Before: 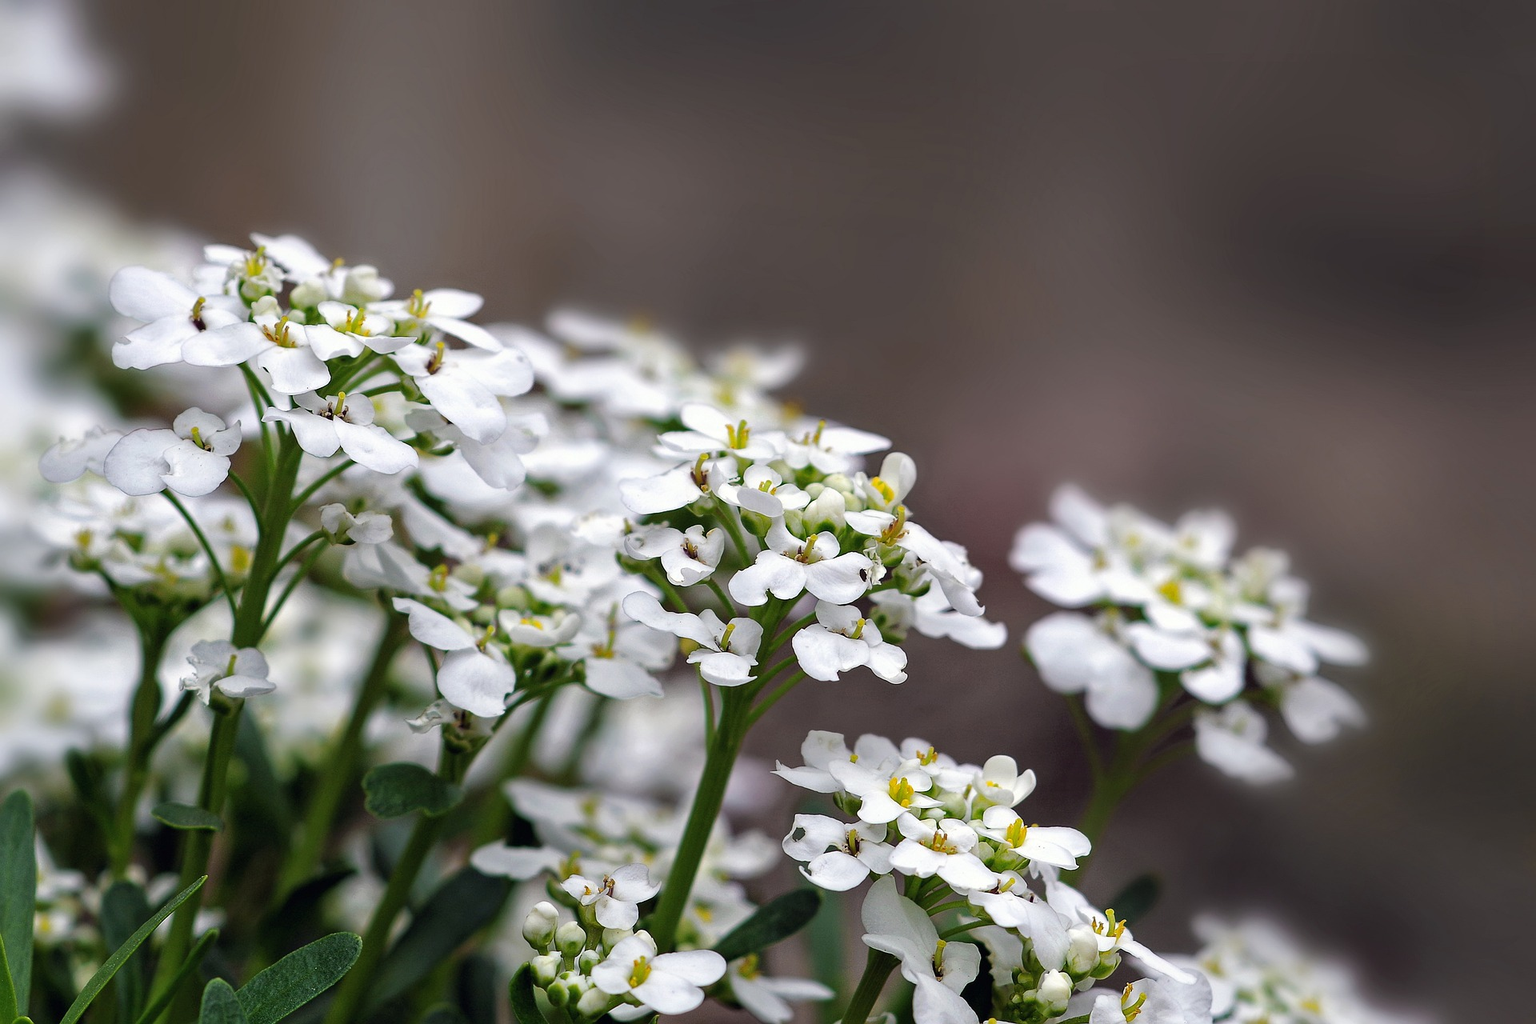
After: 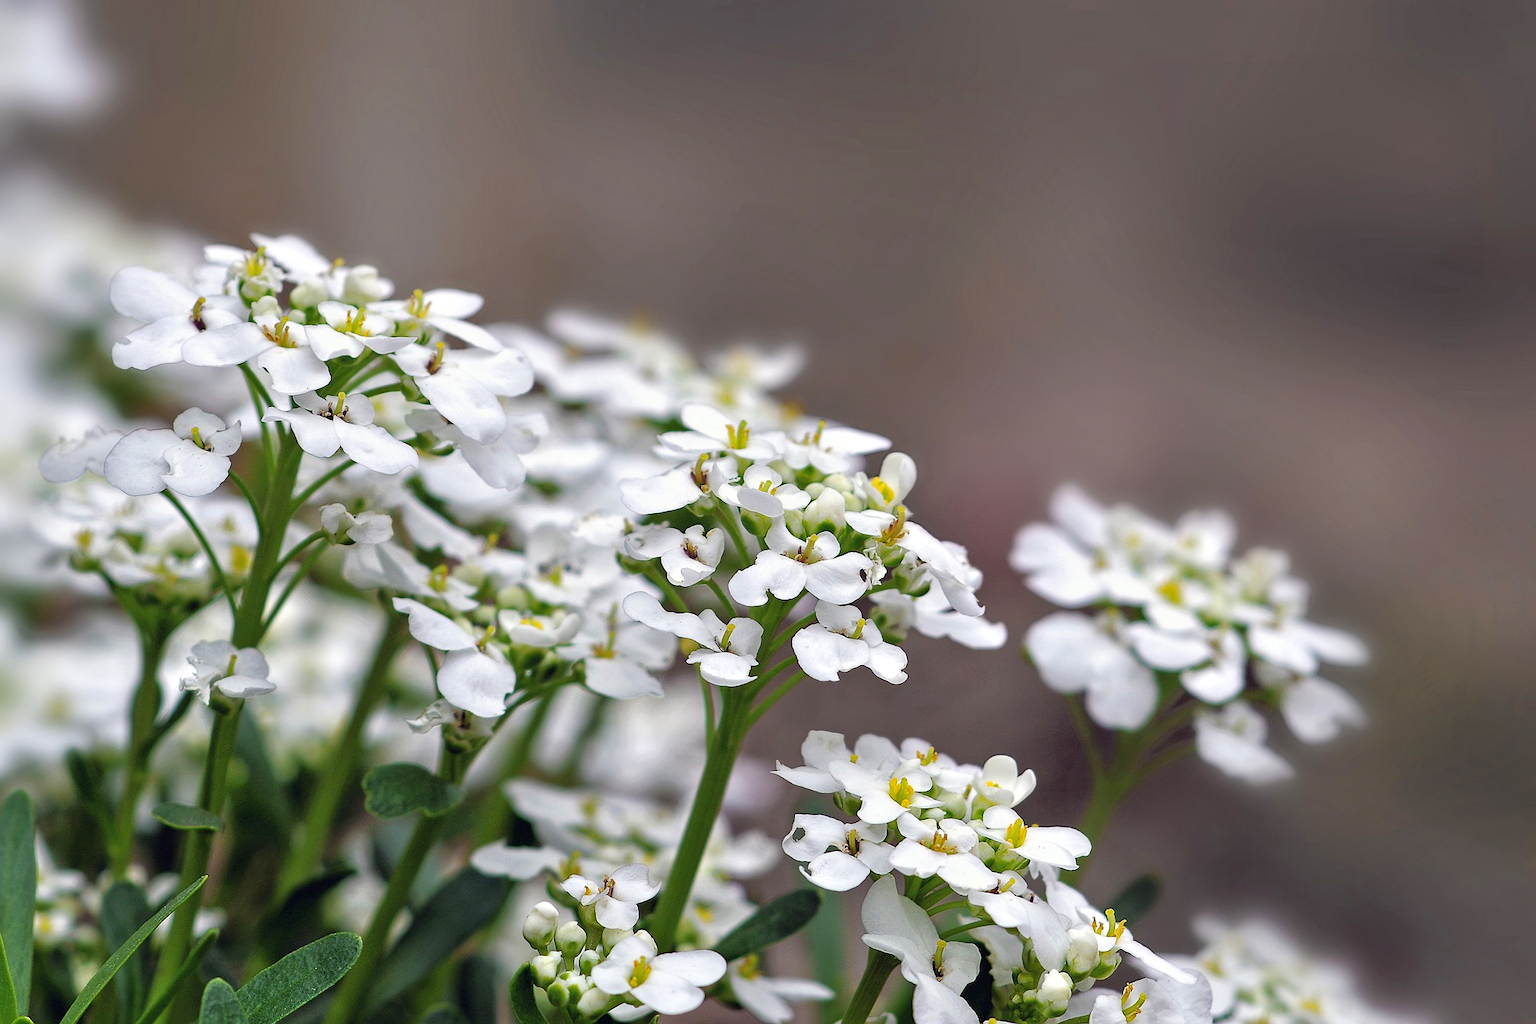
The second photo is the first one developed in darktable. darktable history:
tone equalizer: -8 EV 0.987 EV, -7 EV 1.03 EV, -6 EV 0.985 EV, -5 EV 0.965 EV, -4 EV 1.03 EV, -3 EV 0.729 EV, -2 EV 0.5 EV, -1 EV 0.273 EV
